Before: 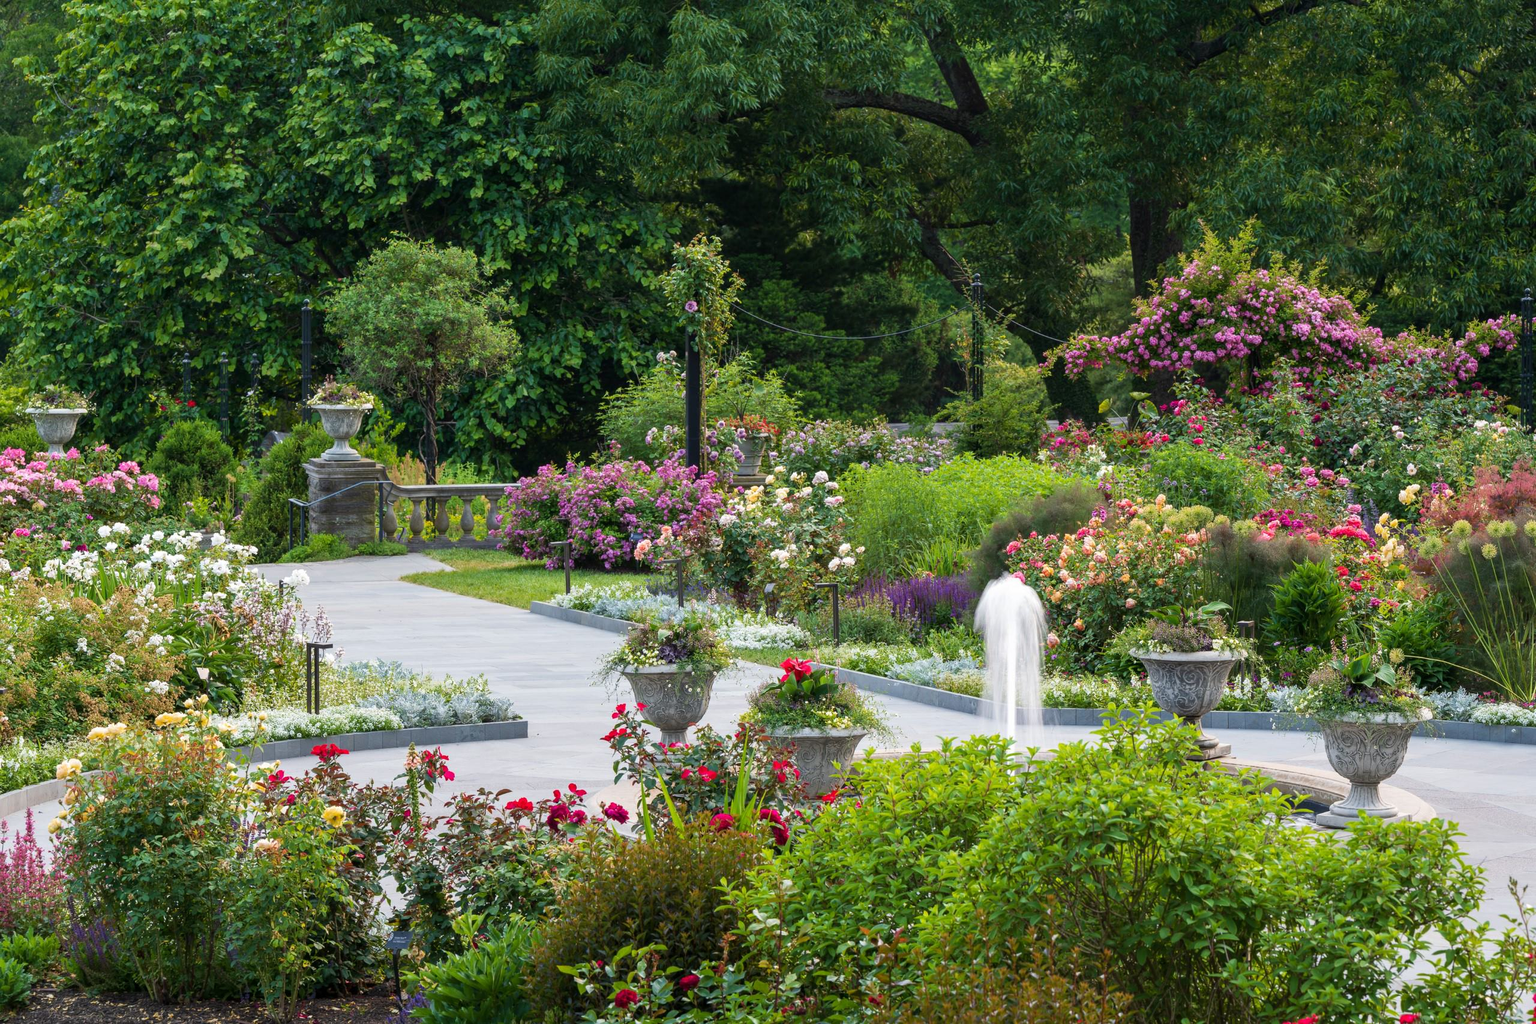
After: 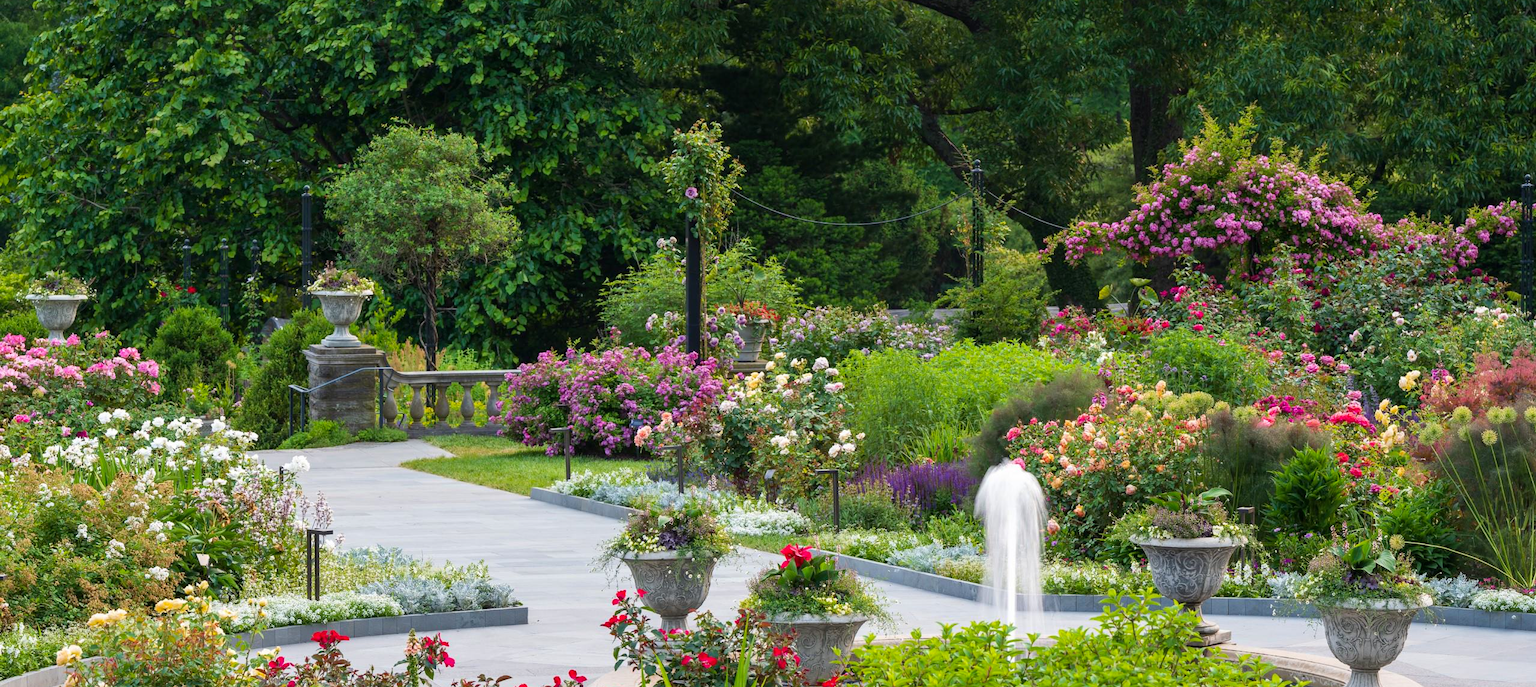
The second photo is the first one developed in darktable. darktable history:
crop: top 11.137%, bottom 21.697%
color correction: highlights b* 0.06, saturation 1.08
